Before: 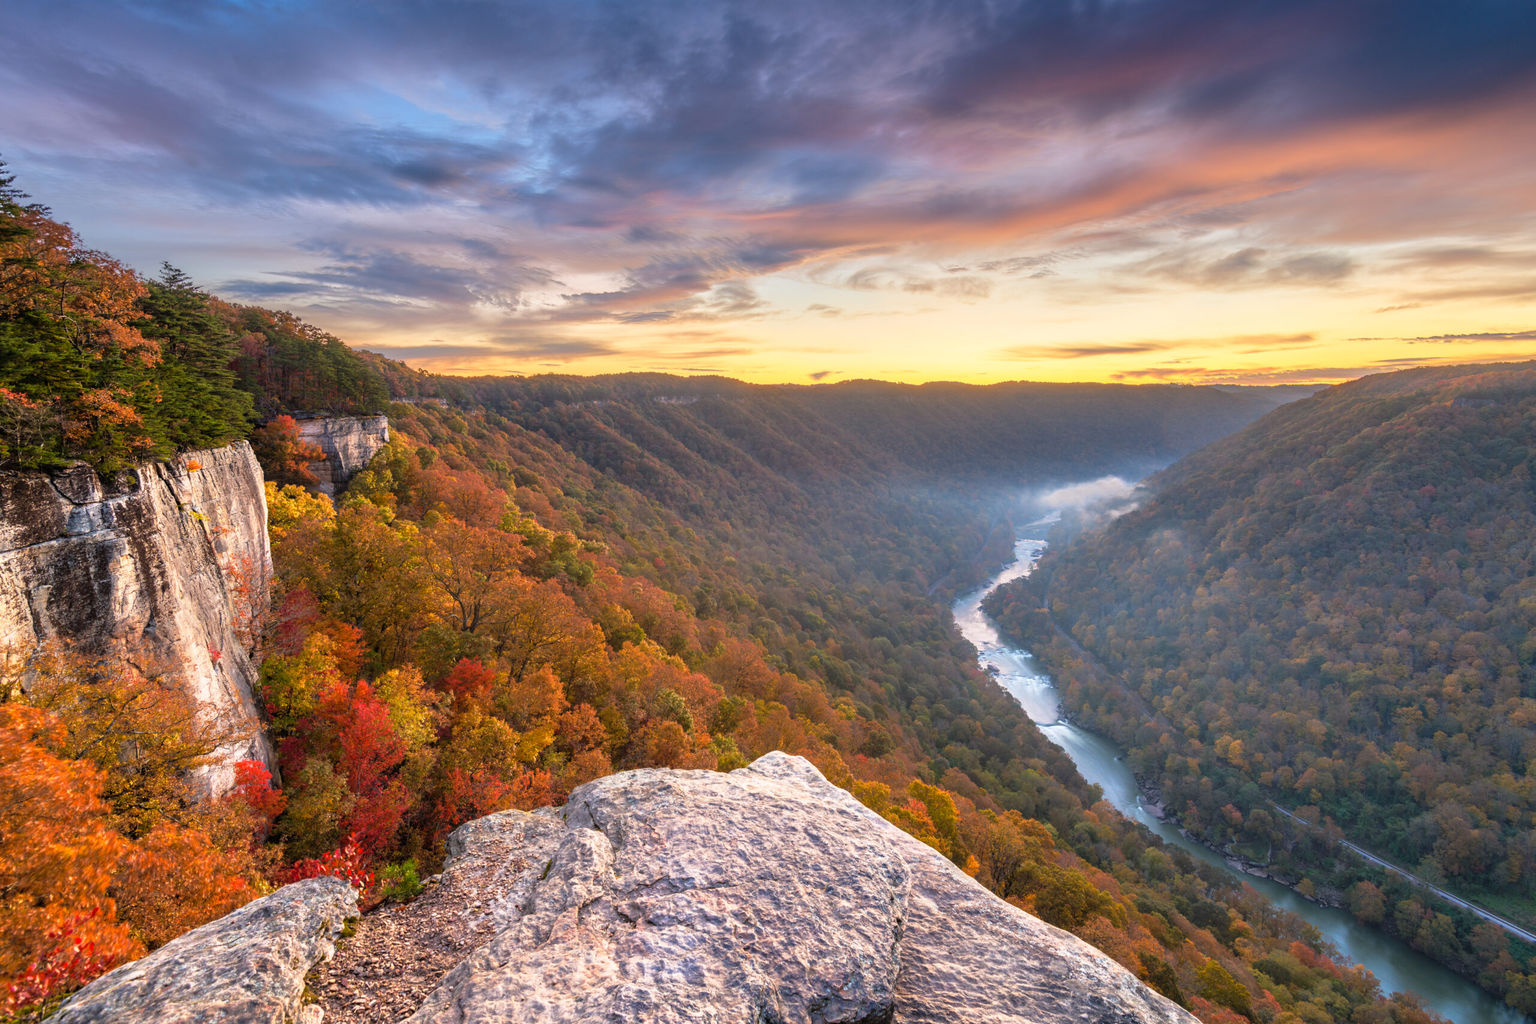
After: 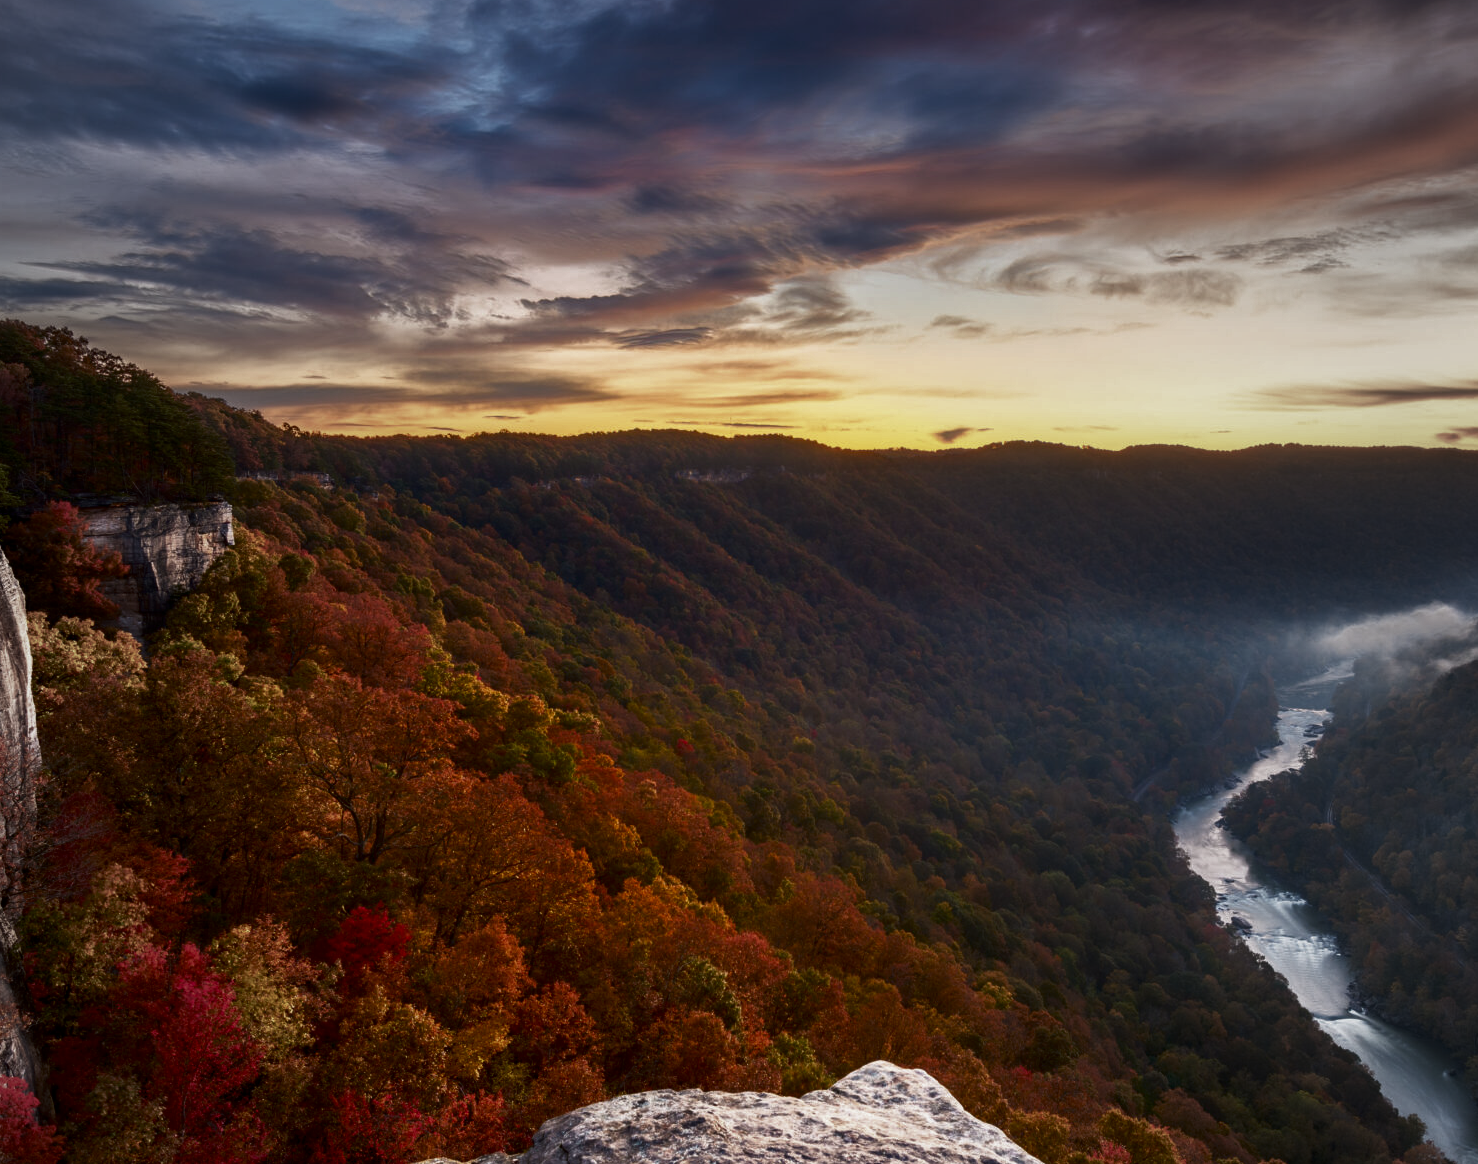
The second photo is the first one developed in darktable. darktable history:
crop: left 16.202%, top 11.208%, right 26.045%, bottom 20.557%
vignetting: fall-off start 18.21%, fall-off radius 137.95%, brightness -0.207, center (-0.078, 0.066), width/height ratio 0.62, shape 0.59
contrast brightness saturation: brightness -0.52
